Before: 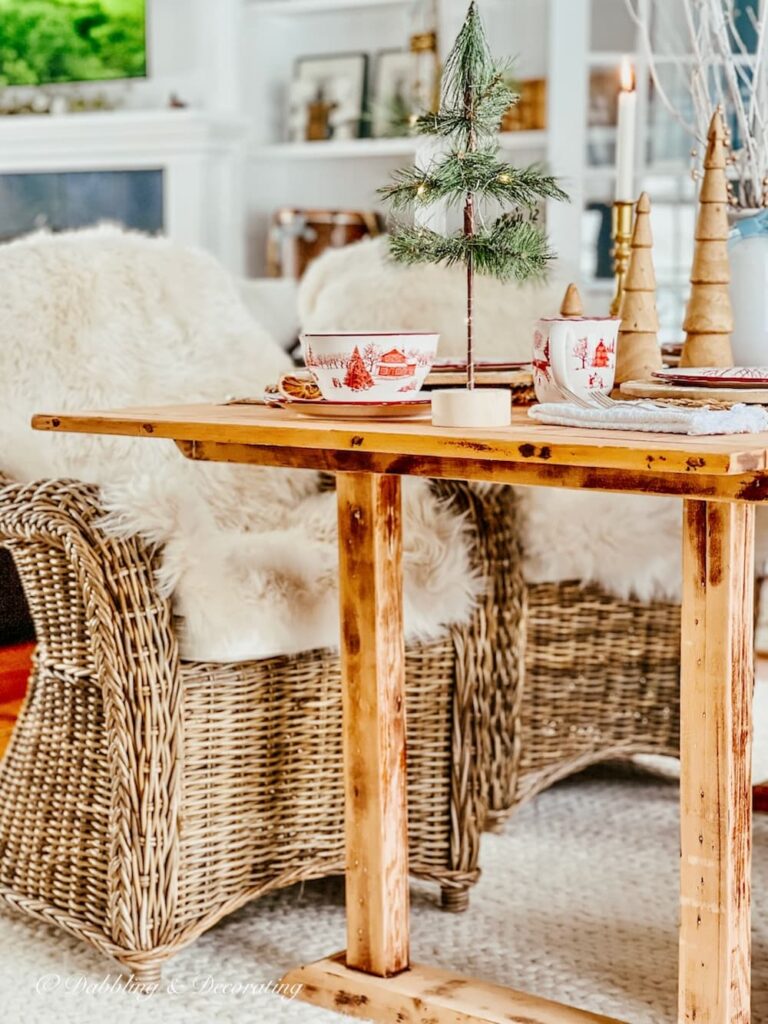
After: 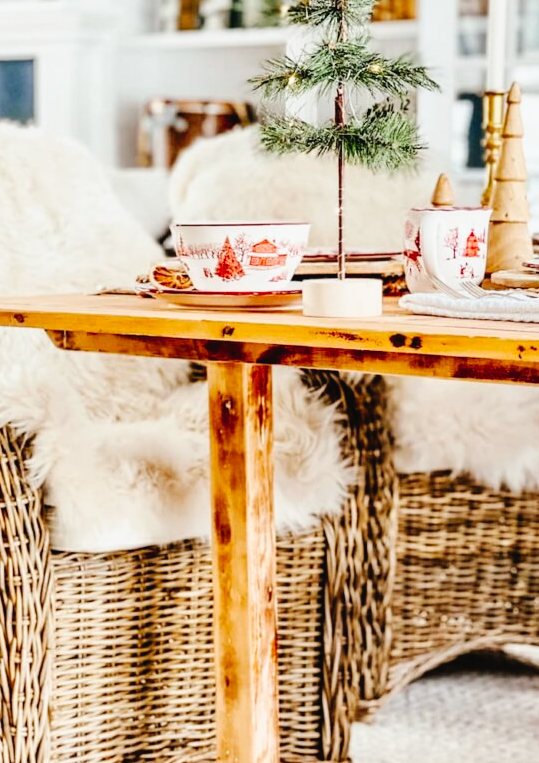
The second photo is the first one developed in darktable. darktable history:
exposure: black level correction 0, exposure -0.732 EV, compensate exposure bias true, compensate highlight preservation false
crop and rotate: left 16.921%, top 10.8%, right 12.855%, bottom 14.591%
tone curve: curves: ch0 [(0, 0.023) (0.087, 0.065) (0.184, 0.168) (0.45, 0.54) (0.57, 0.683) (0.722, 0.825) (0.877, 0.948) (1, 1)]; ch1 [(0, 0) (0.388, 0.369) (0.44, 0.44) (0.489, 0.481) (0.534, 0.551) (0.657, 0.659) (1, 1)]; ch2 [(0, 0) (0.353, 0.317) (0.408, 0.427) (0.472, 0.46) (0.5, 0.496) (0.537, 0.539) (0.576, 0.592) (0.625, 0.631) (1, 1)], preserve colors none
tone equalizer: -8 EV -0.74 EV, -7 EV -0.715 EV, -6 EV -0.604 EV, -5 EV -0.41 EV, -3 EV 0.404 EV, -2 EV 0.6 EV, -1 EV 0.699 EV, +0 EV 0.765 EV
